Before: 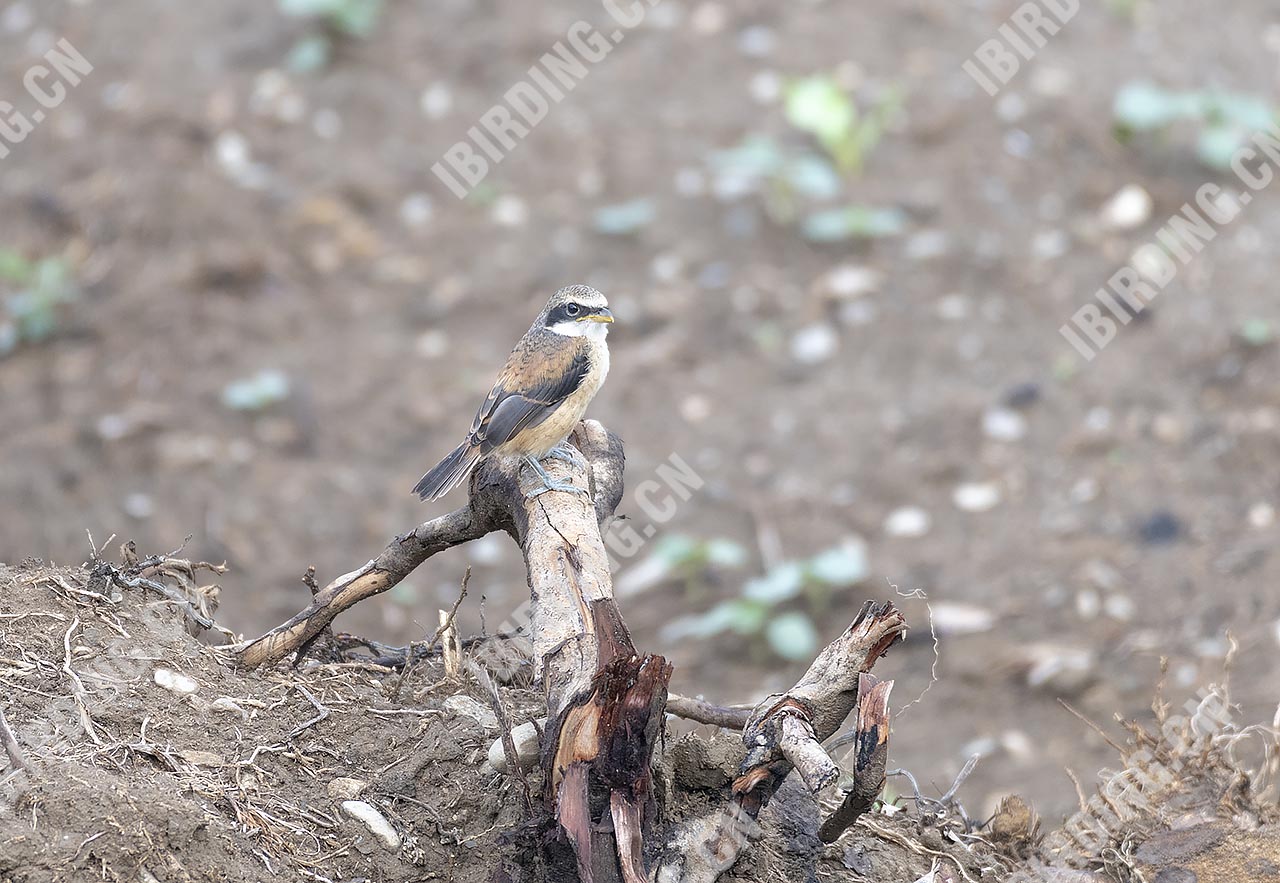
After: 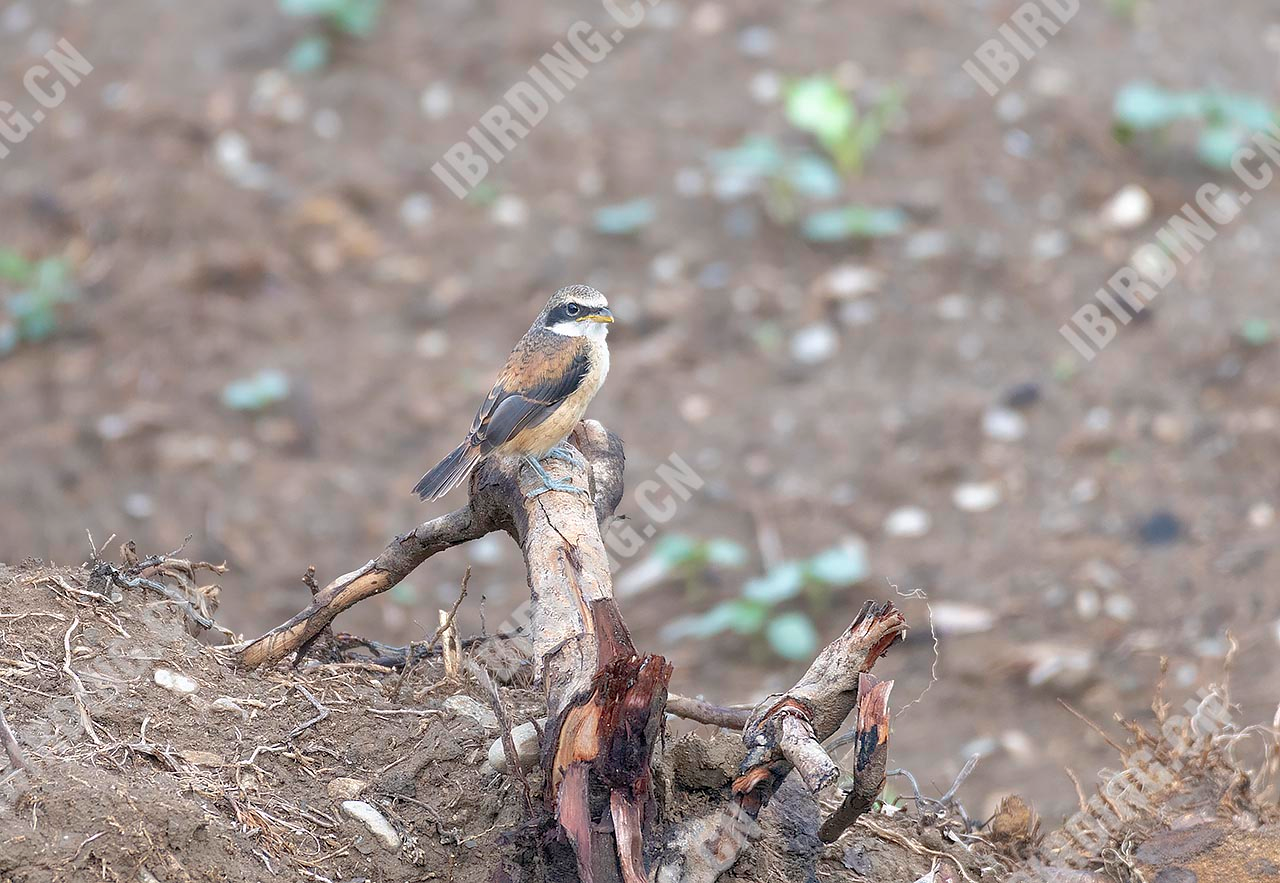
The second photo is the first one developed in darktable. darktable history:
contrast brightness saturation: saturation 0.103
shadows and highlights: on, module defaults
